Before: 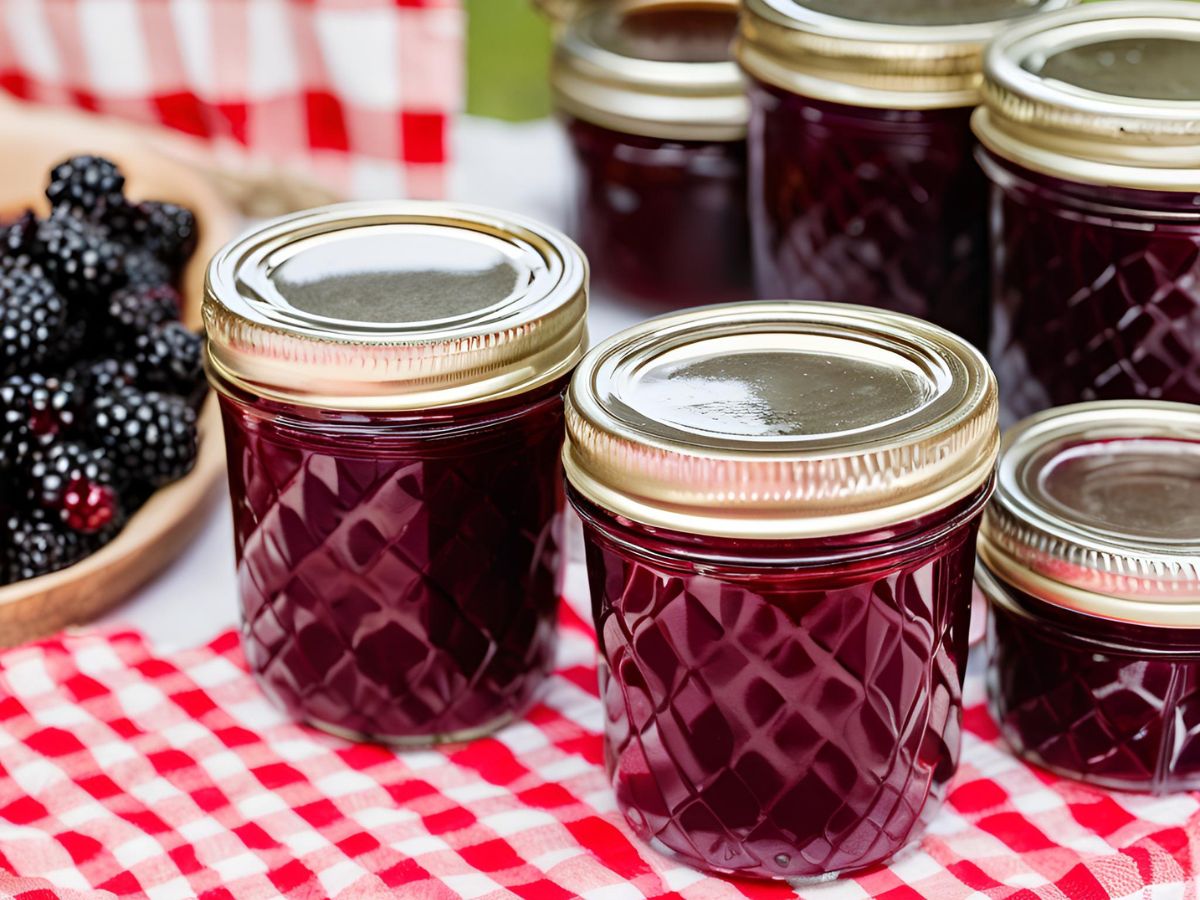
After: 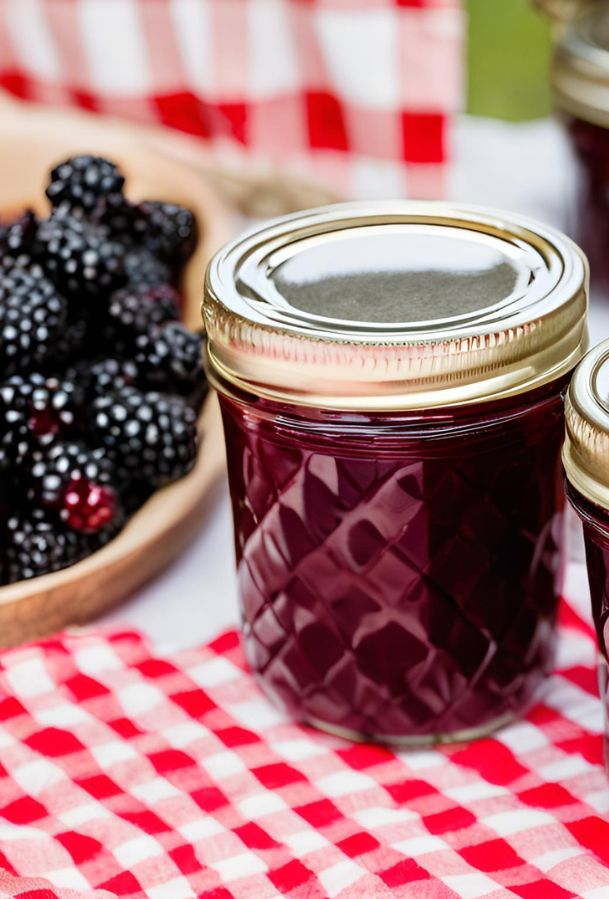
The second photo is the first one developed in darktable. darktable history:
crop and rotate: left 0.016%, top 0%, right 49.197%
